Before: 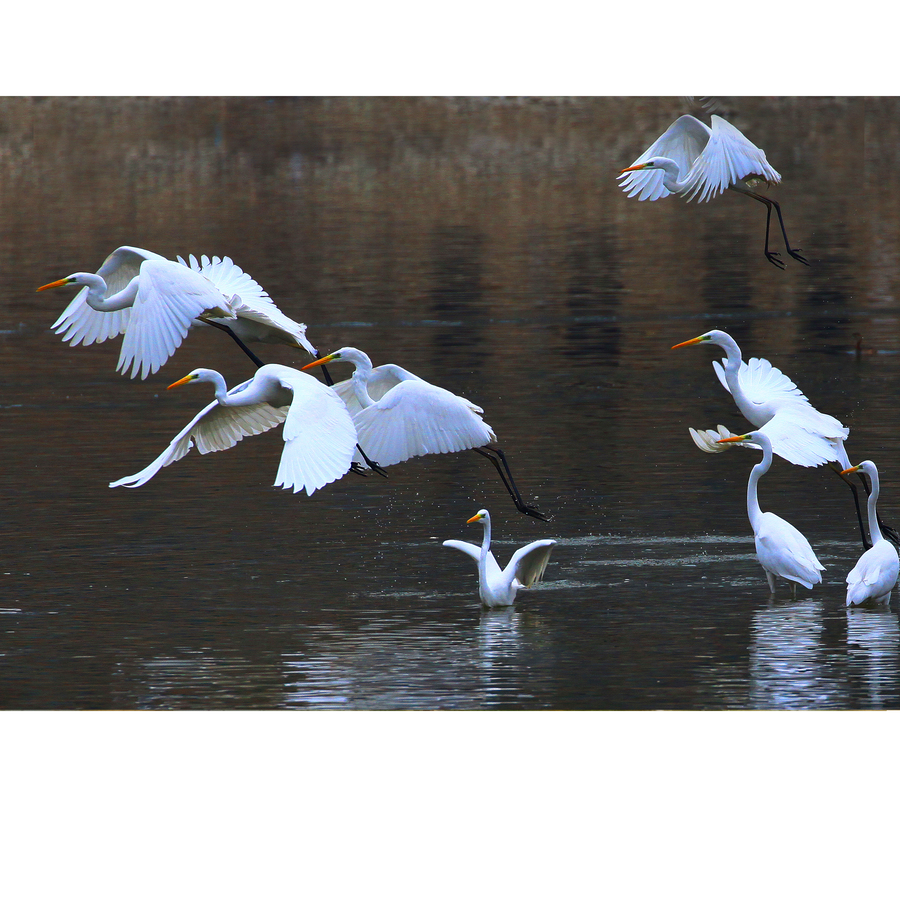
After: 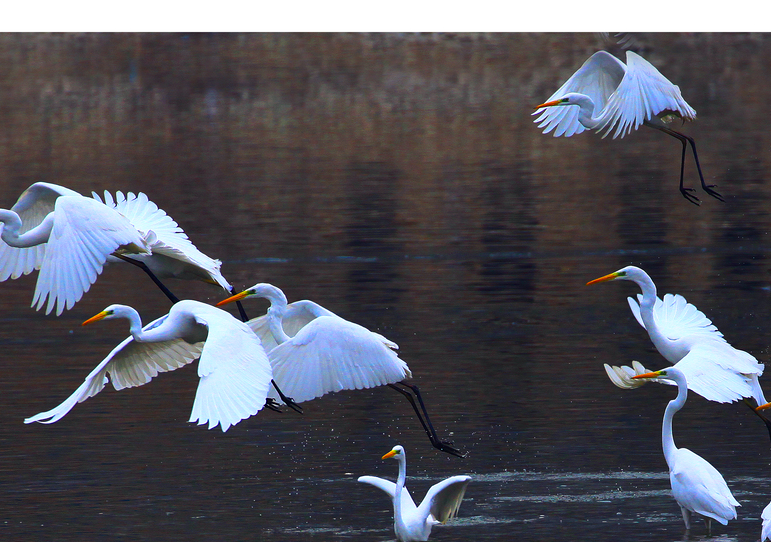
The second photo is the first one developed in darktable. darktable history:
color balance rgb: shadows lift › luminance -21.877%, shadows lift › chroma 6.653%, shadows lift › hue 271.95°, perceptual saturation grading › global saturation 29.609%
crop and rotate: left 9.451%, top 7.155%, right 4.872%, bottom 32.513%
